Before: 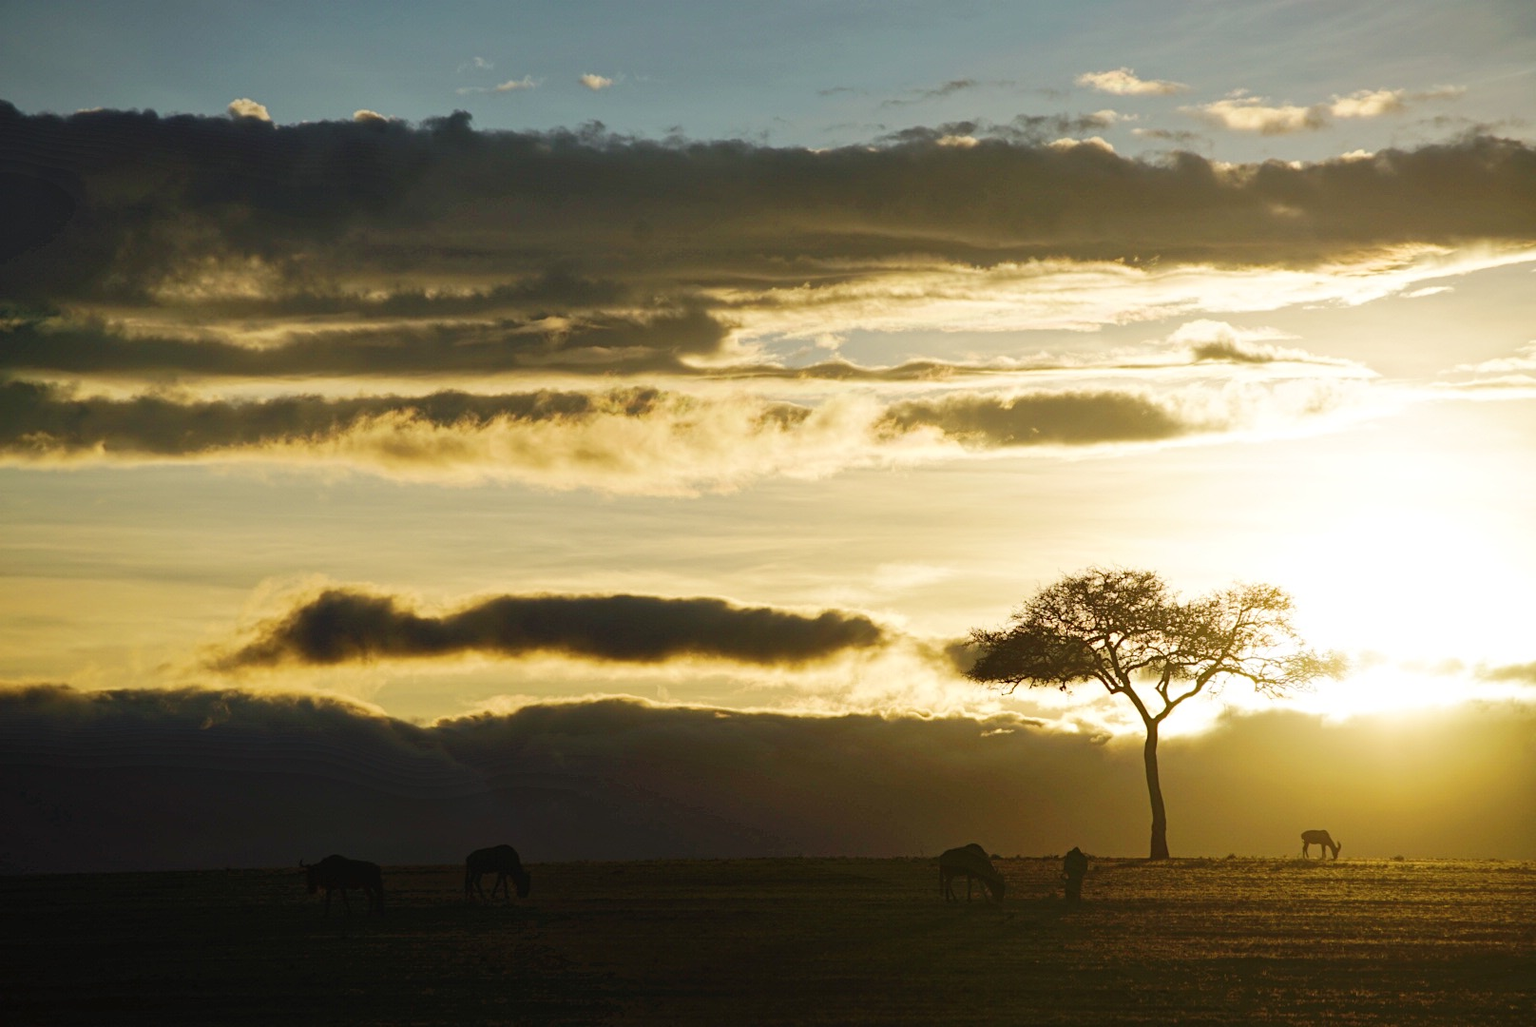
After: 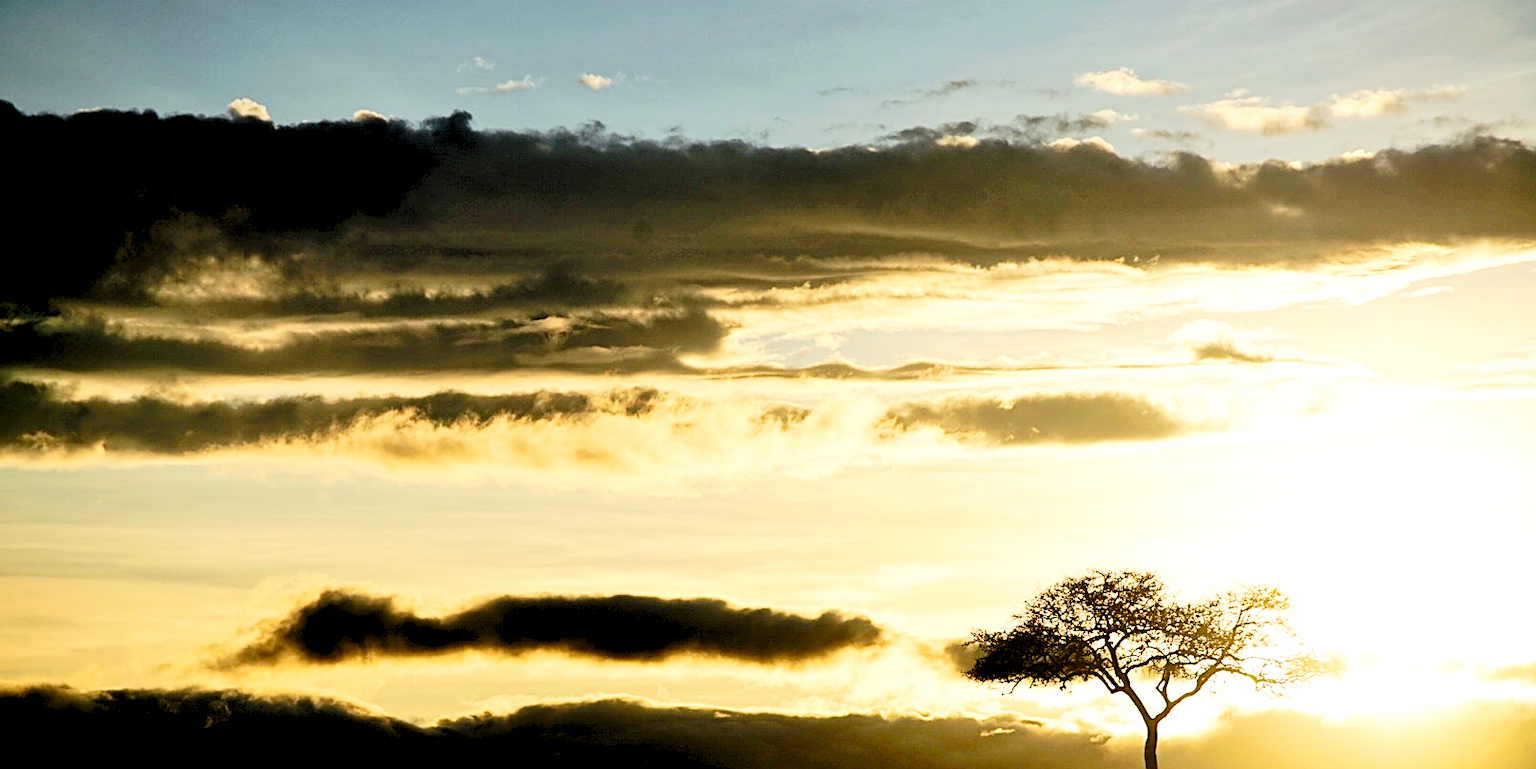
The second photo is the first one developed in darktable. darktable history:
levels: levels [0.044, 0.416, 0.908]
exposure: black level correction 0.006, exposure -0.223 EV, compensate exposure bias true, compensate highlight preservation false
crop: bottom 24.937%
filmic rgb: black relative exposure -4.87 EV, white relative exposure 4.06 EV, threshold 5.97 EV, hardness 2.8, enable highlight reconstruction true
sharpen: on, module defaults
contrast brightness saturation: contrast 0.275
